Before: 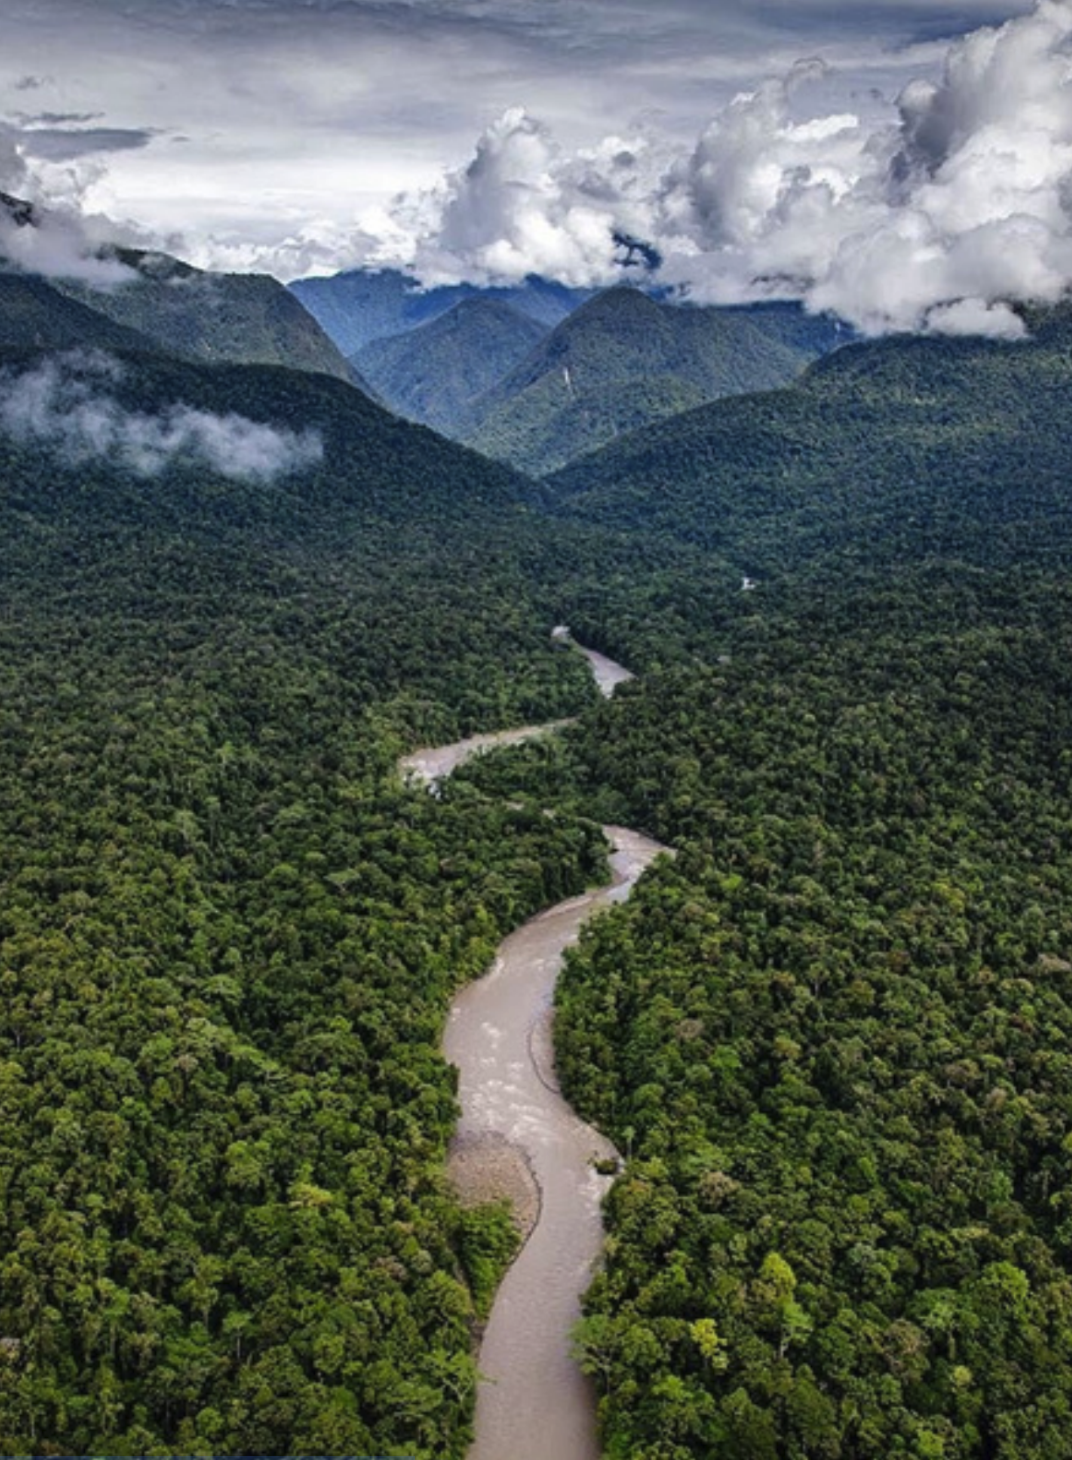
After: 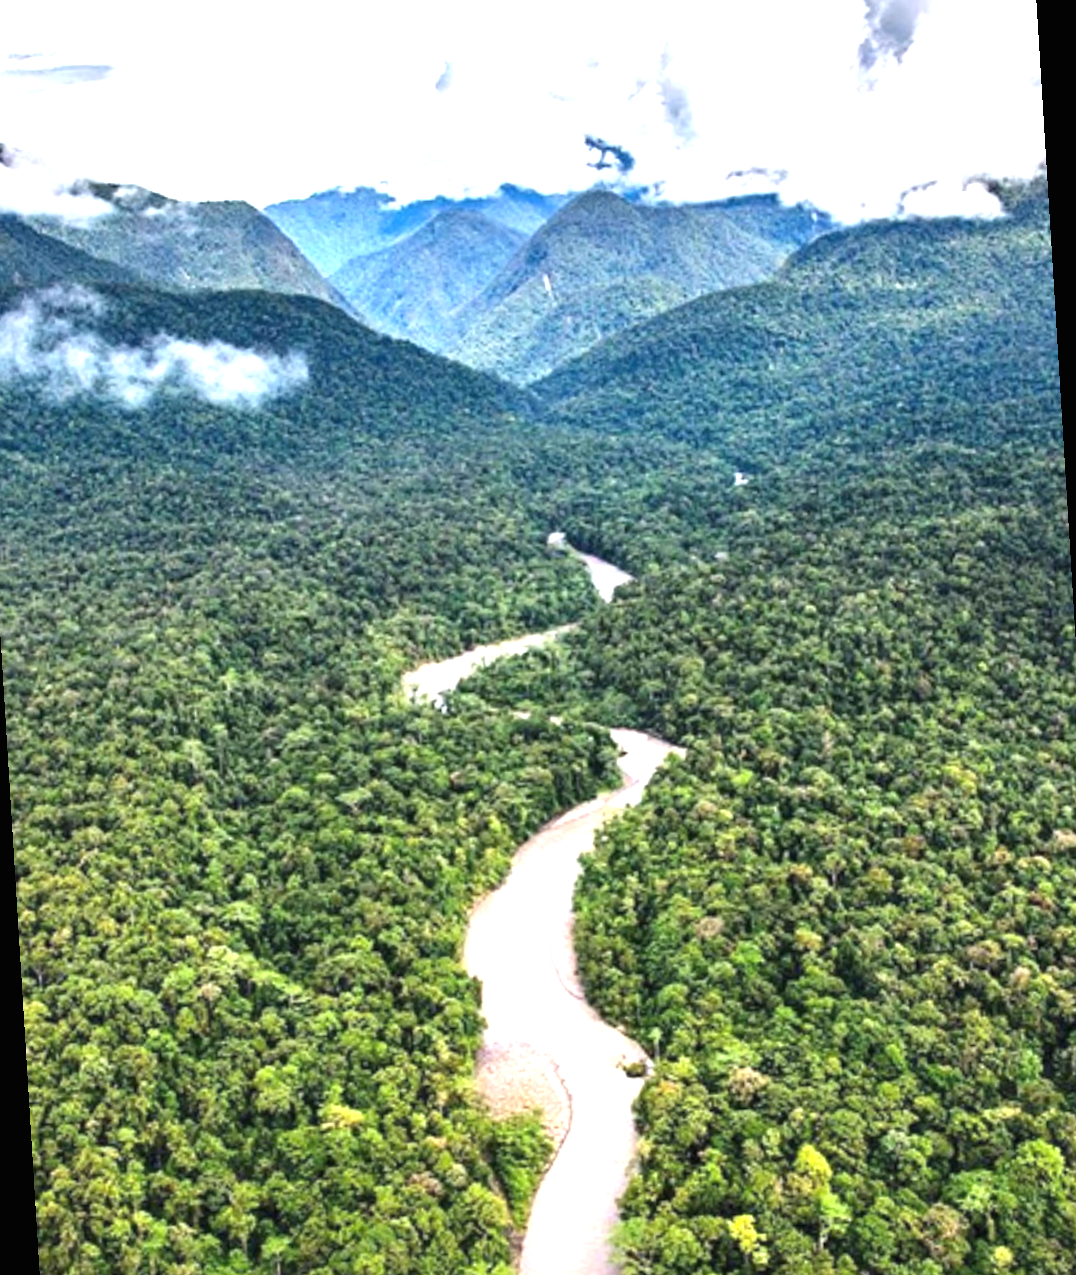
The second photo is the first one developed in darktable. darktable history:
exposure: black level correction 0, exposure 1.741 EV, compensate exposure bias true, compensate highlight preservation false
rotate and perspective: rotation -3.52°, crop left 0.036, crop right 0.964, crop top 0.081, crop bottom 0.919
